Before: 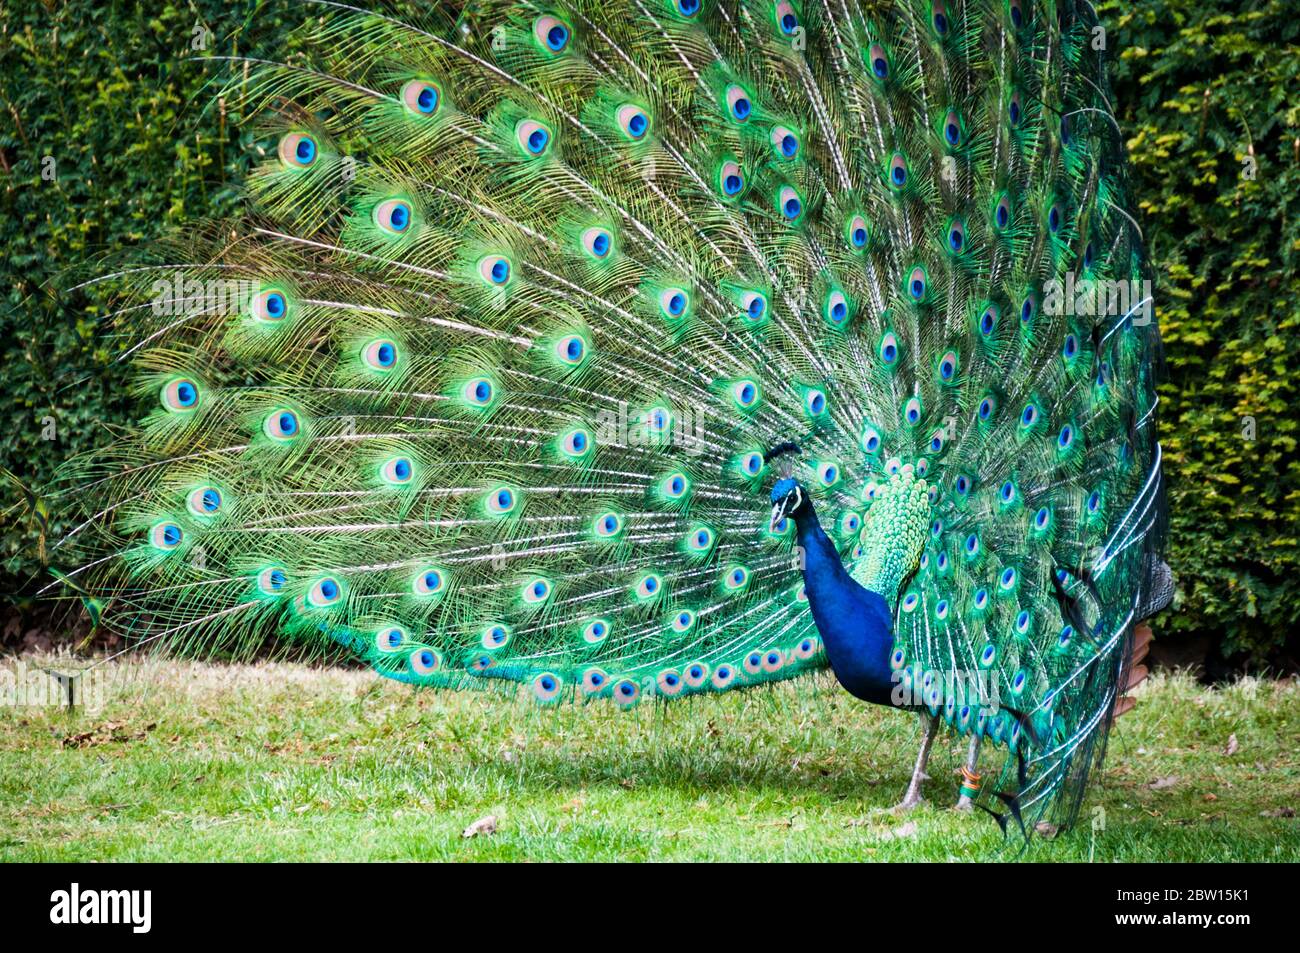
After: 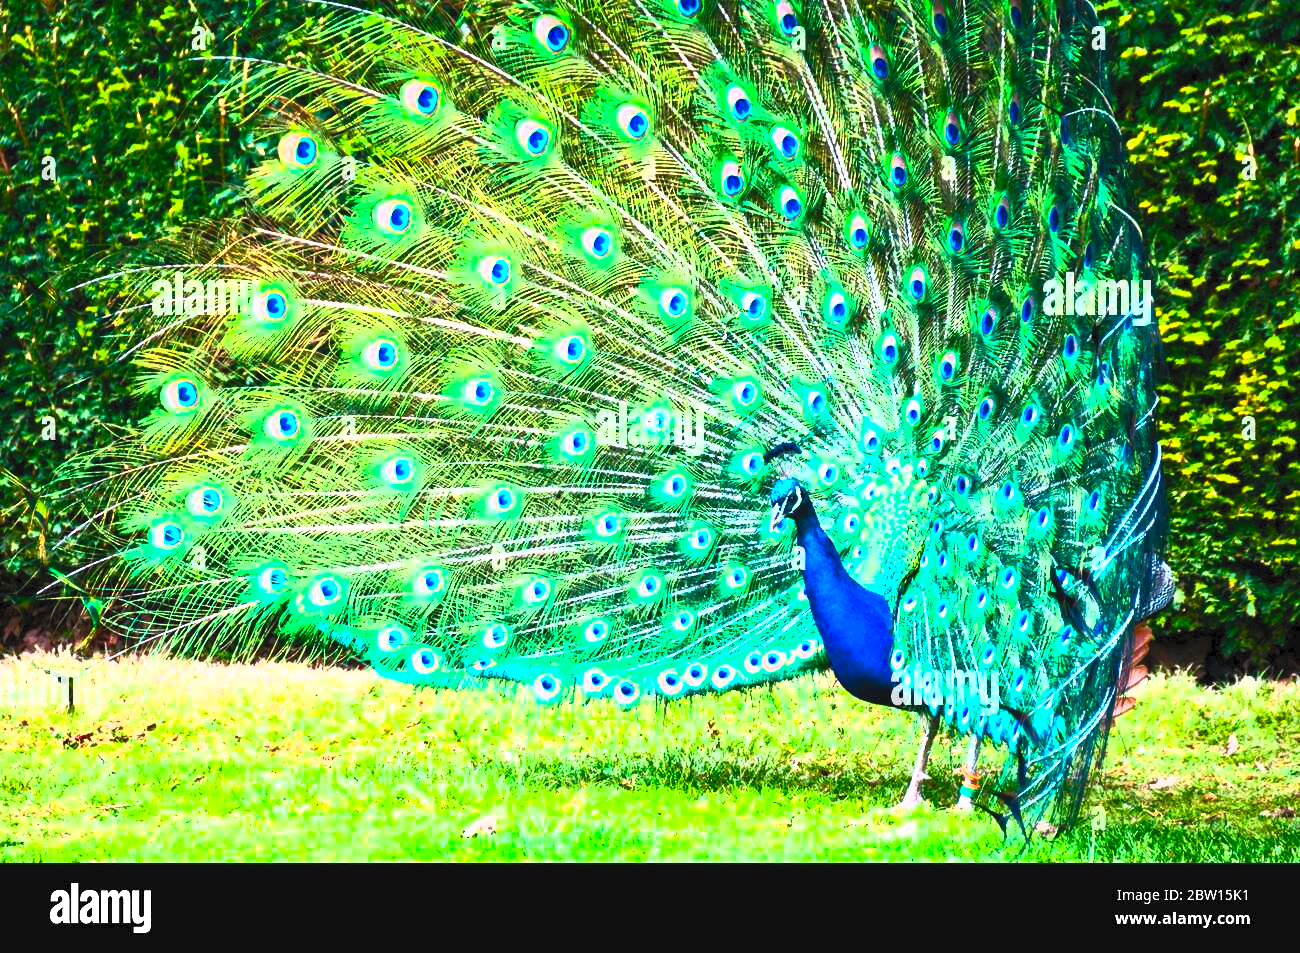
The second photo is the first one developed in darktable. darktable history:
contrast brightness saturation: contrast 0.994, brightness 0.981, saturation 0.999
